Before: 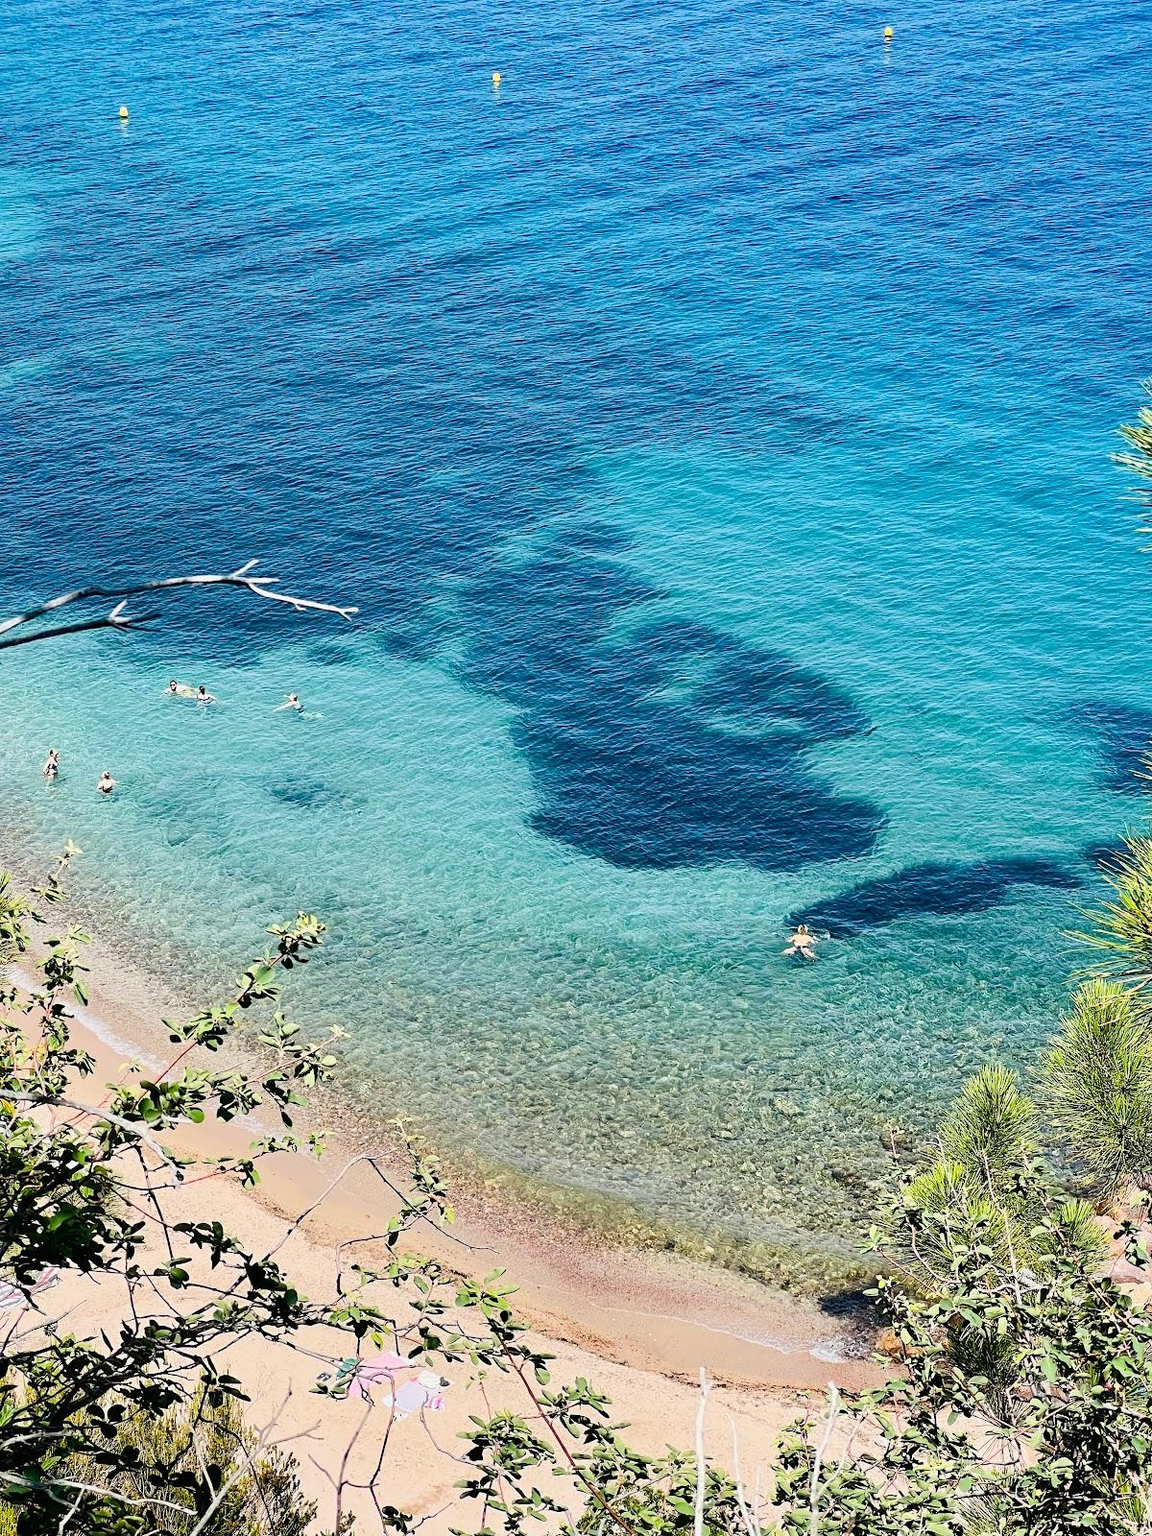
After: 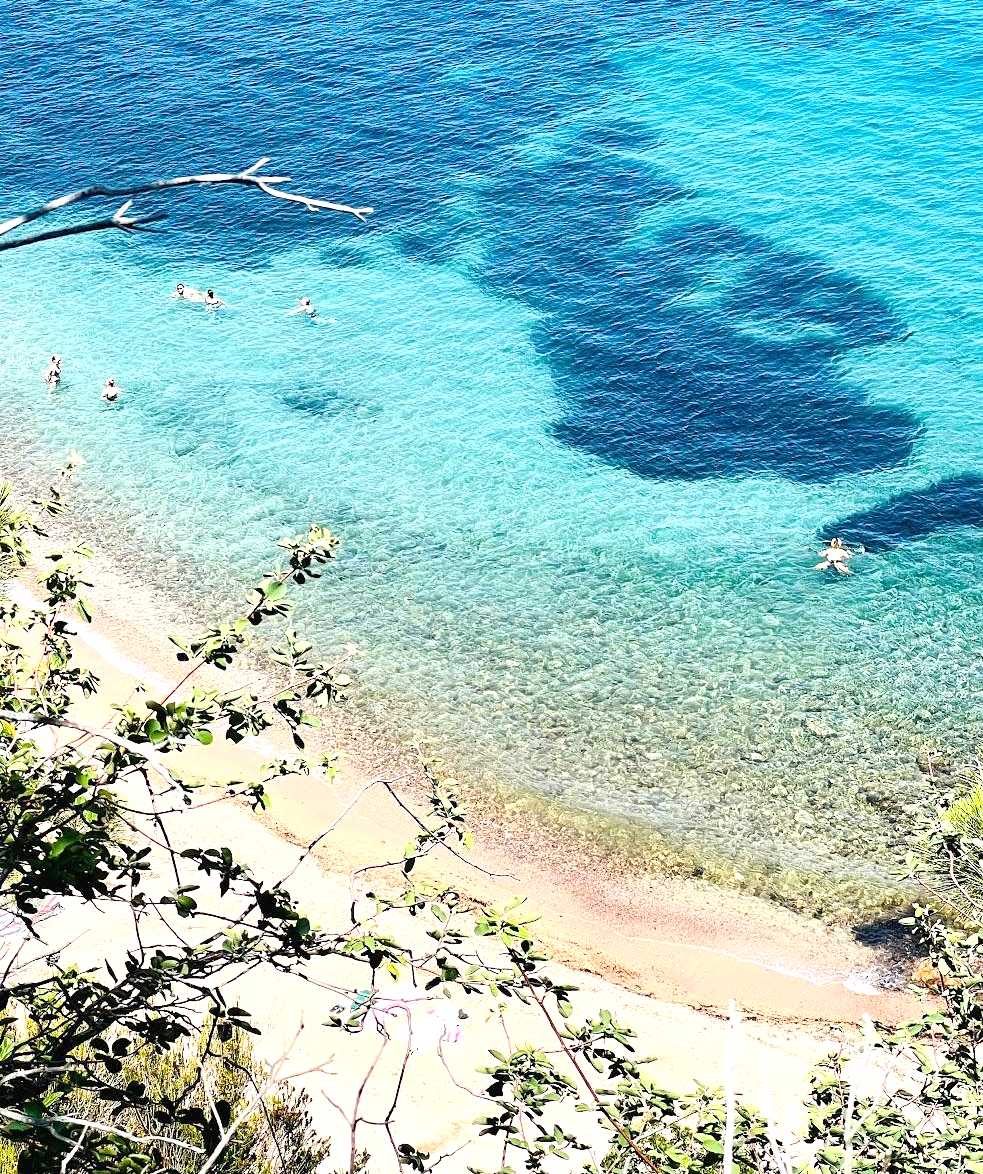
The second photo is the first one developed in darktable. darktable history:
crop: top 26.603%, right 18.043%
exposure: black level correction 0, exposure 0.698 EV, compensate exposure bias true, compensate highlight preservation false
